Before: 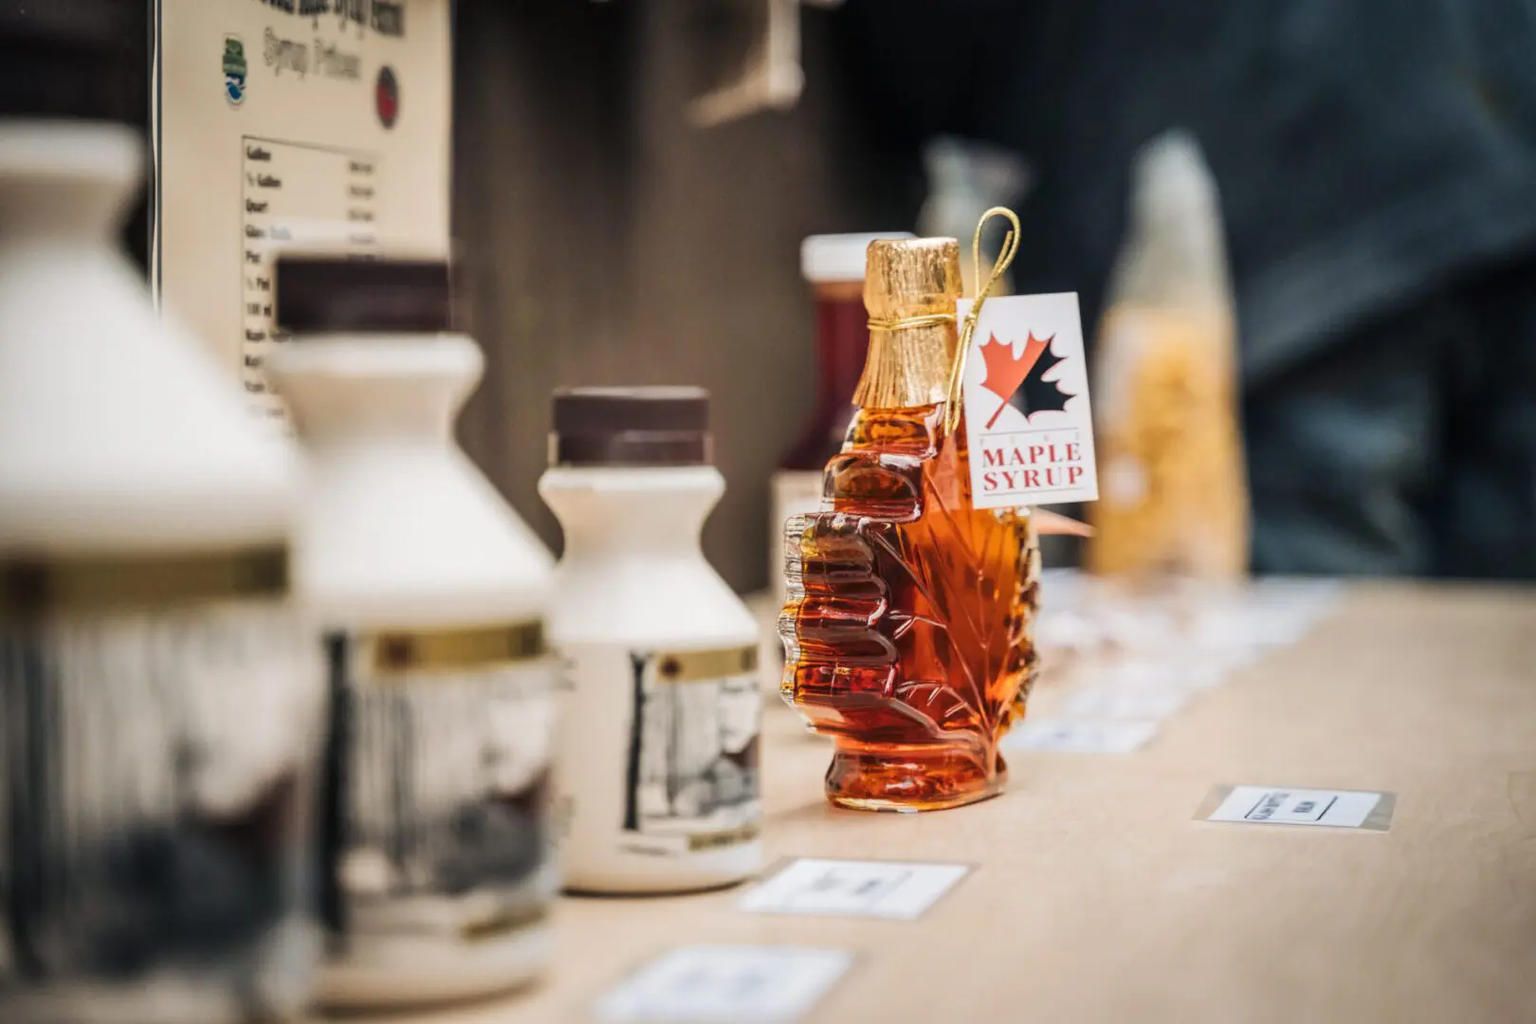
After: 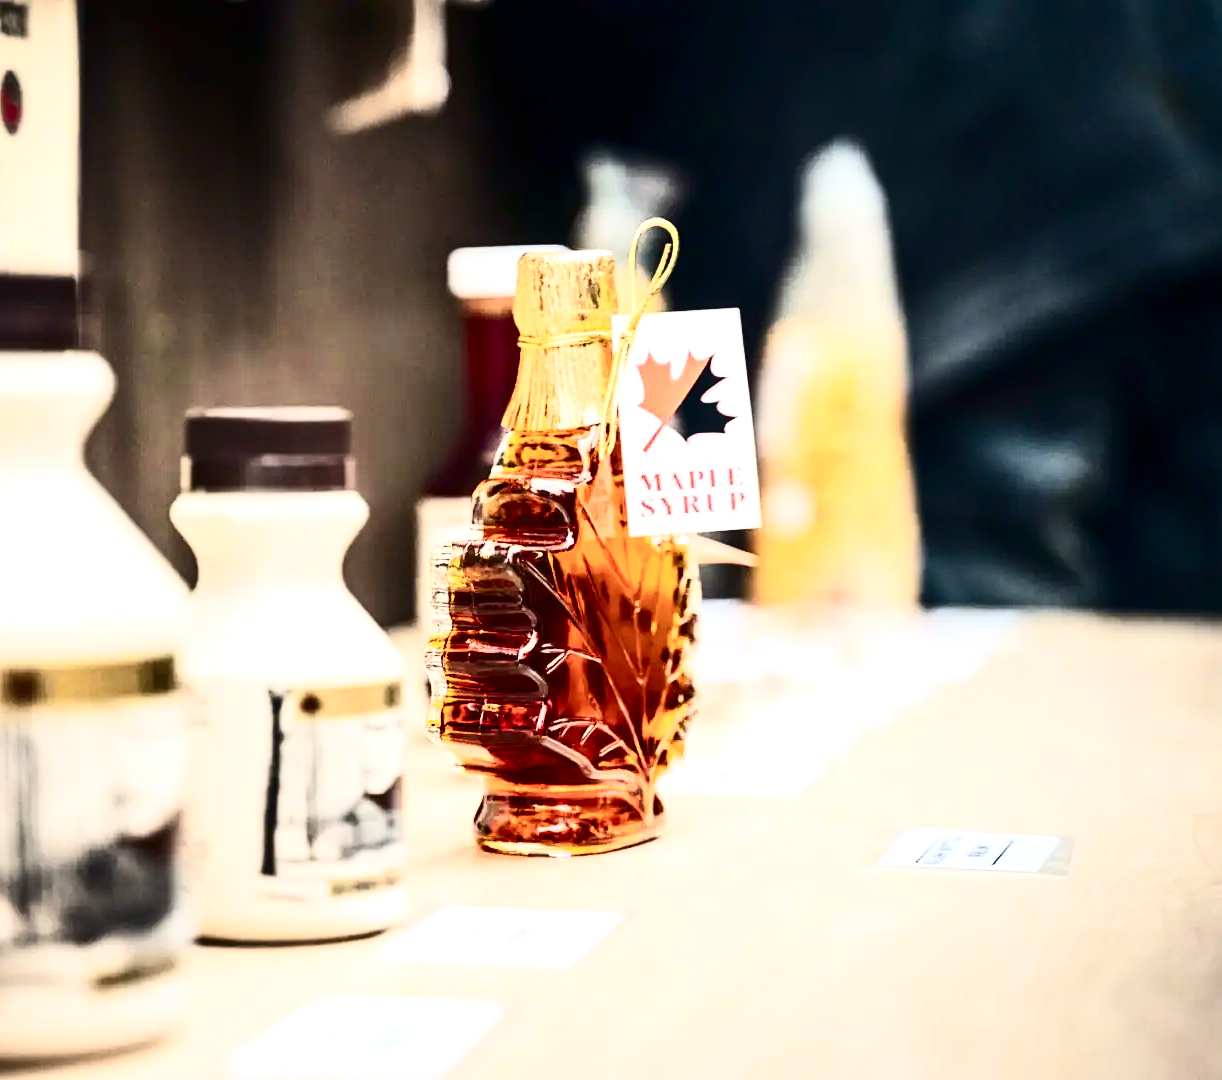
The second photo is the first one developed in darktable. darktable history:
contrast brightness saturation: contrast 0.501, saturation -0.093
crop and rotate: left 24.51%
sharpen: amount 0.21
exposure: exposure 0.746 EV, compensate highlight preservation false
color balance rgb: shadows lift › chroma 1.84%, shadows lift › hue 264.23°, linear chroma grading › shadows -2.017%, linear chroma grading › highlights -14.549%, linear chroma grading › global chroma -9.614%, linear chroma grading › mid-tones -10.21%, perceptual saturation grading › global saturation 42.316%, global vibrance 14.905%
tone equalizer: on, module defaults
